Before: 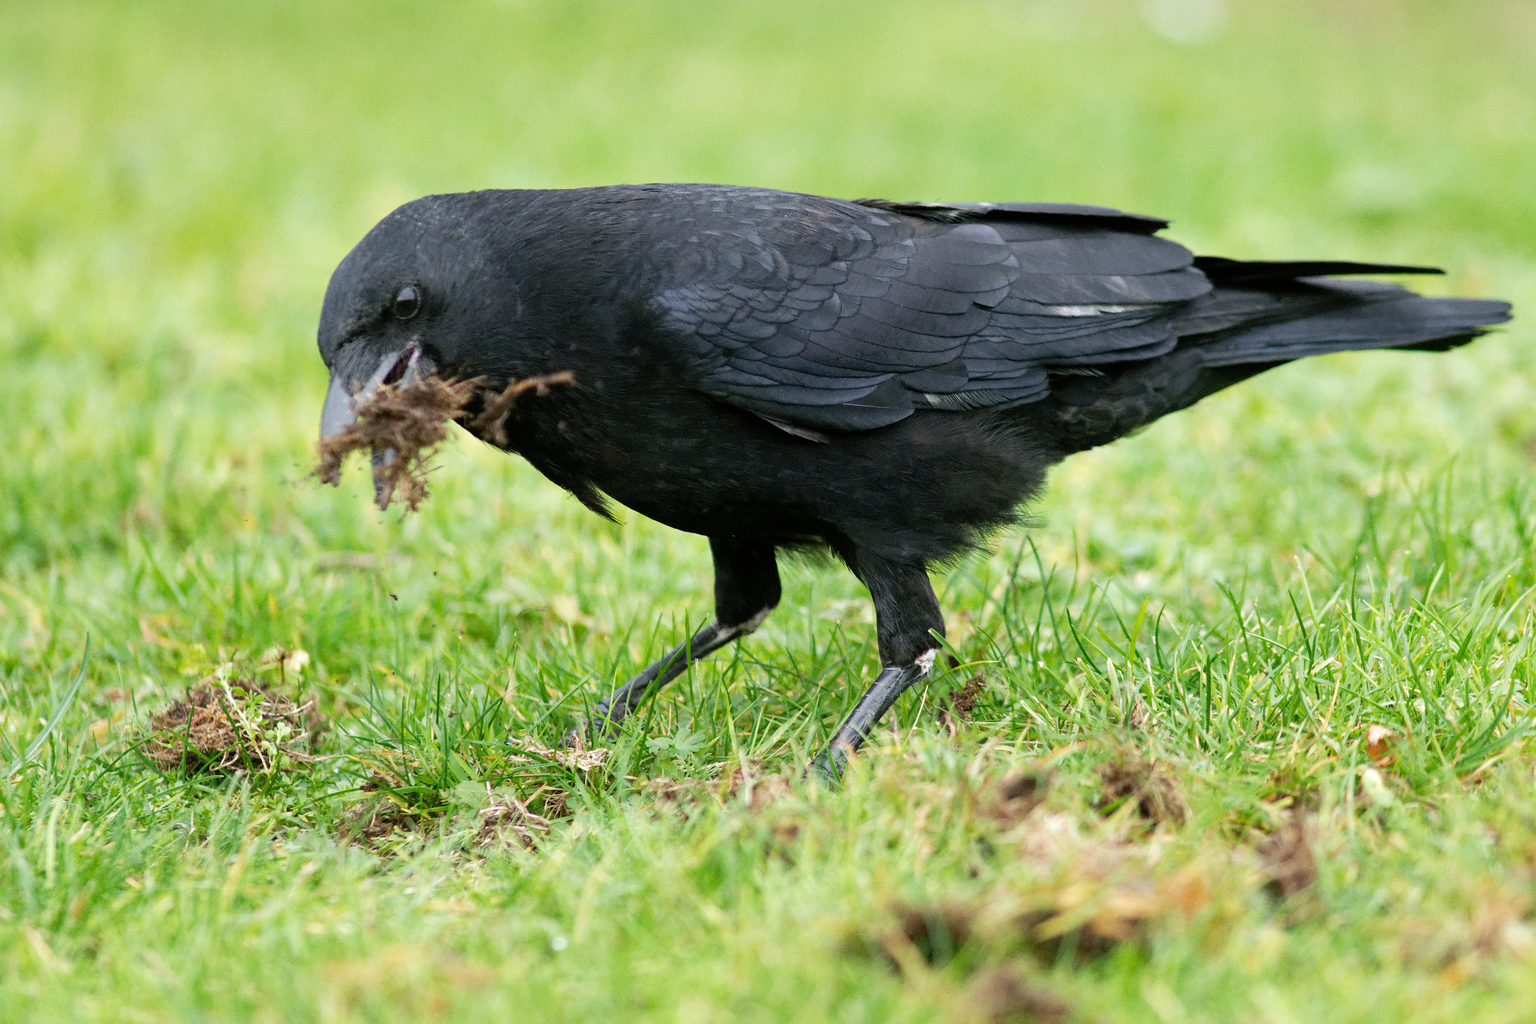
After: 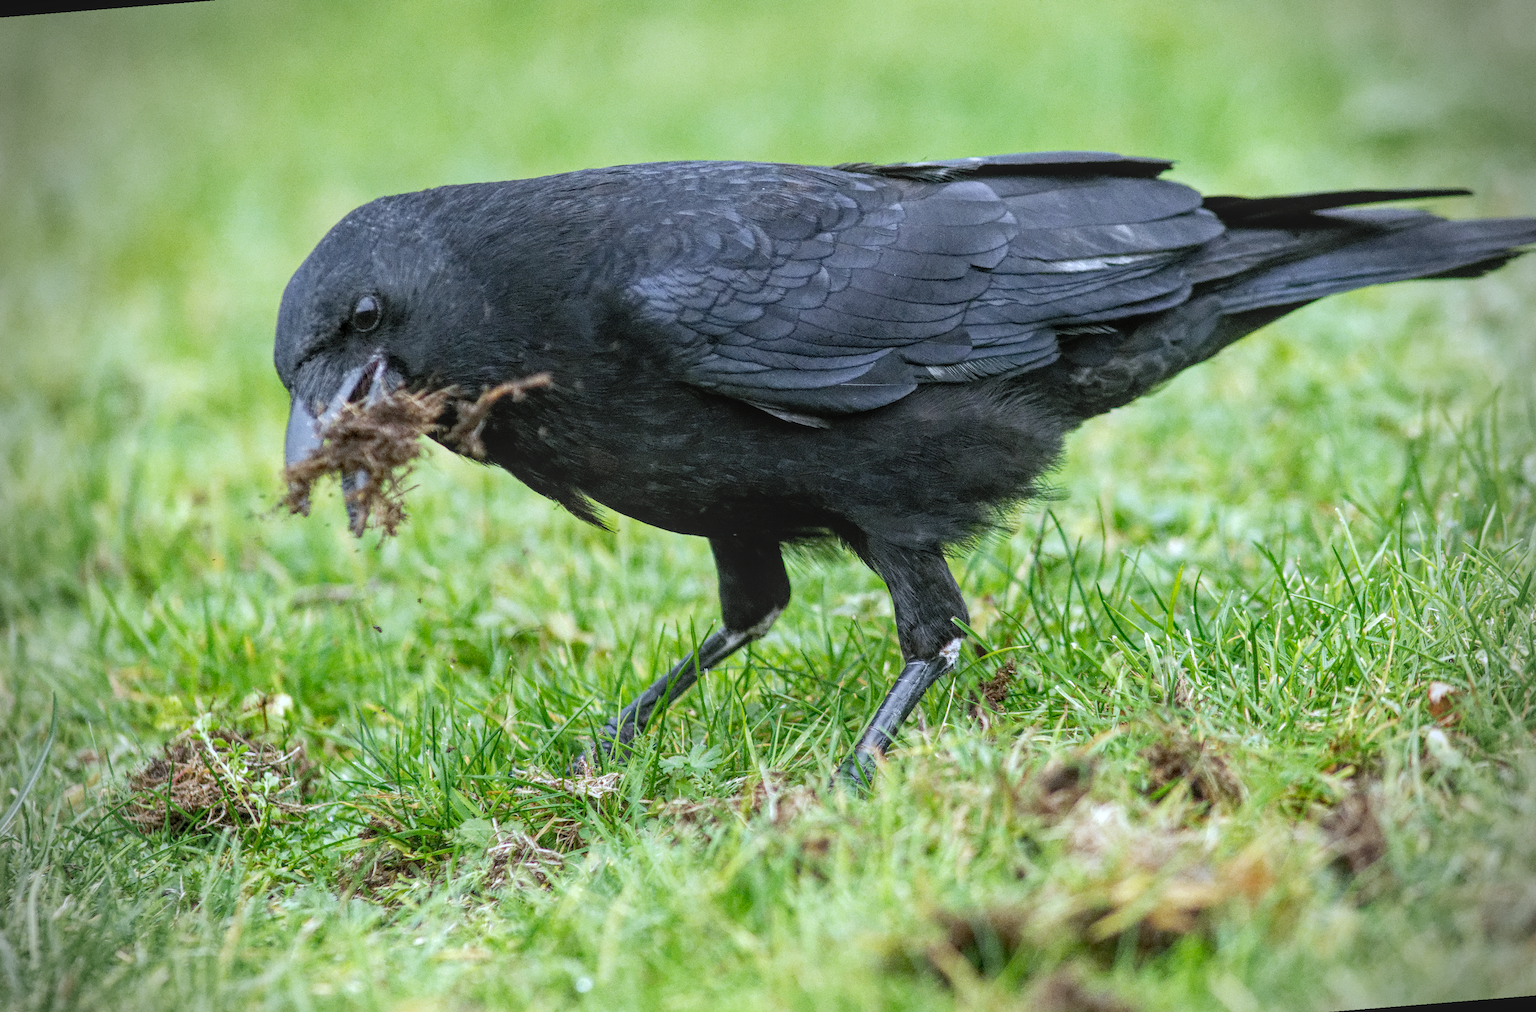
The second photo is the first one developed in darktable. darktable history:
exposure: exposure -0.04 EV, compensate highlight preservation false
white balance: red 0.931, blue 1.11
rotate and perspective: rotation -4.57°, crop left 0.054, crop right 0.944, crop top 0.087, crop bottom 0.914
local contrast: highlights 74%, shadows 55%, detail 176%, midtone range 0.207
vignetting: fall-off radius 31.48%, brightness -0.472
